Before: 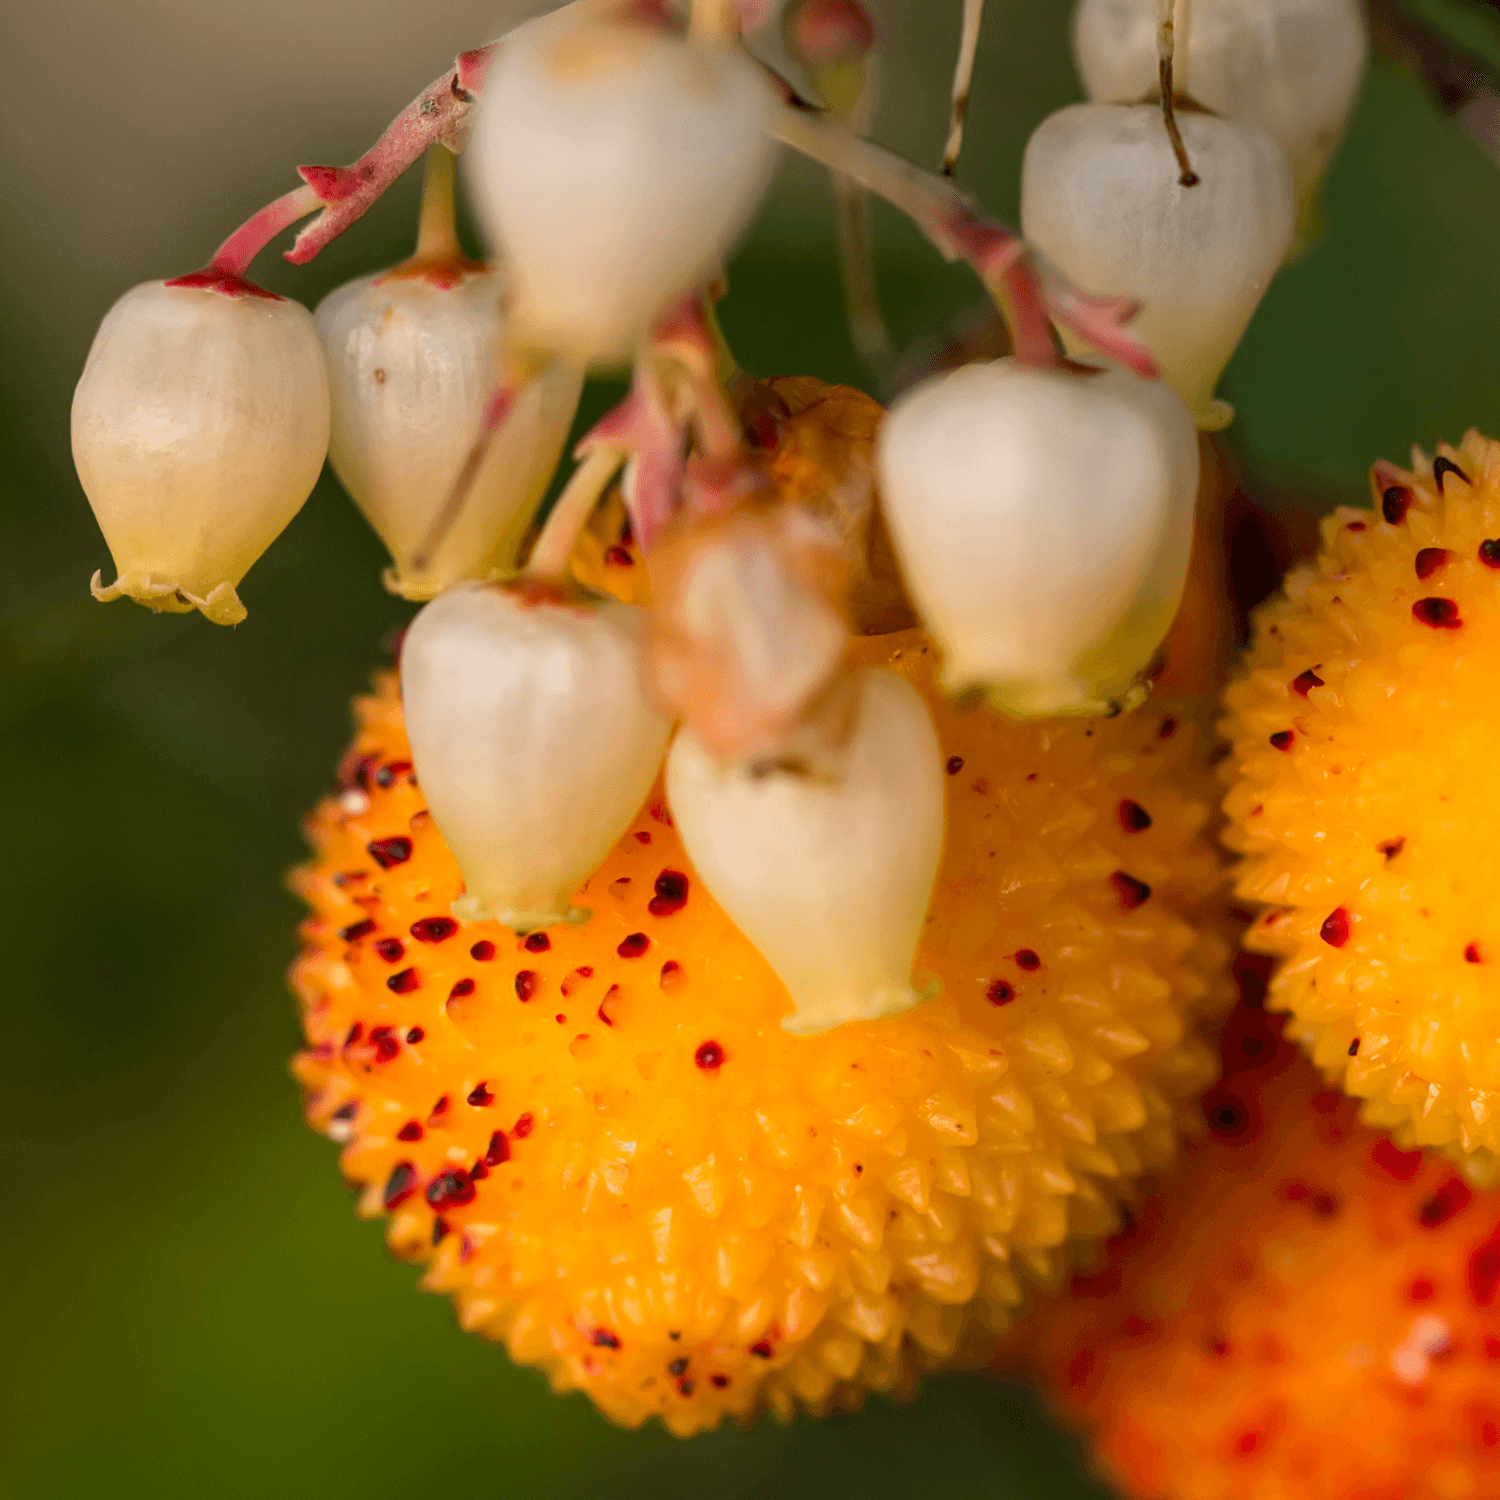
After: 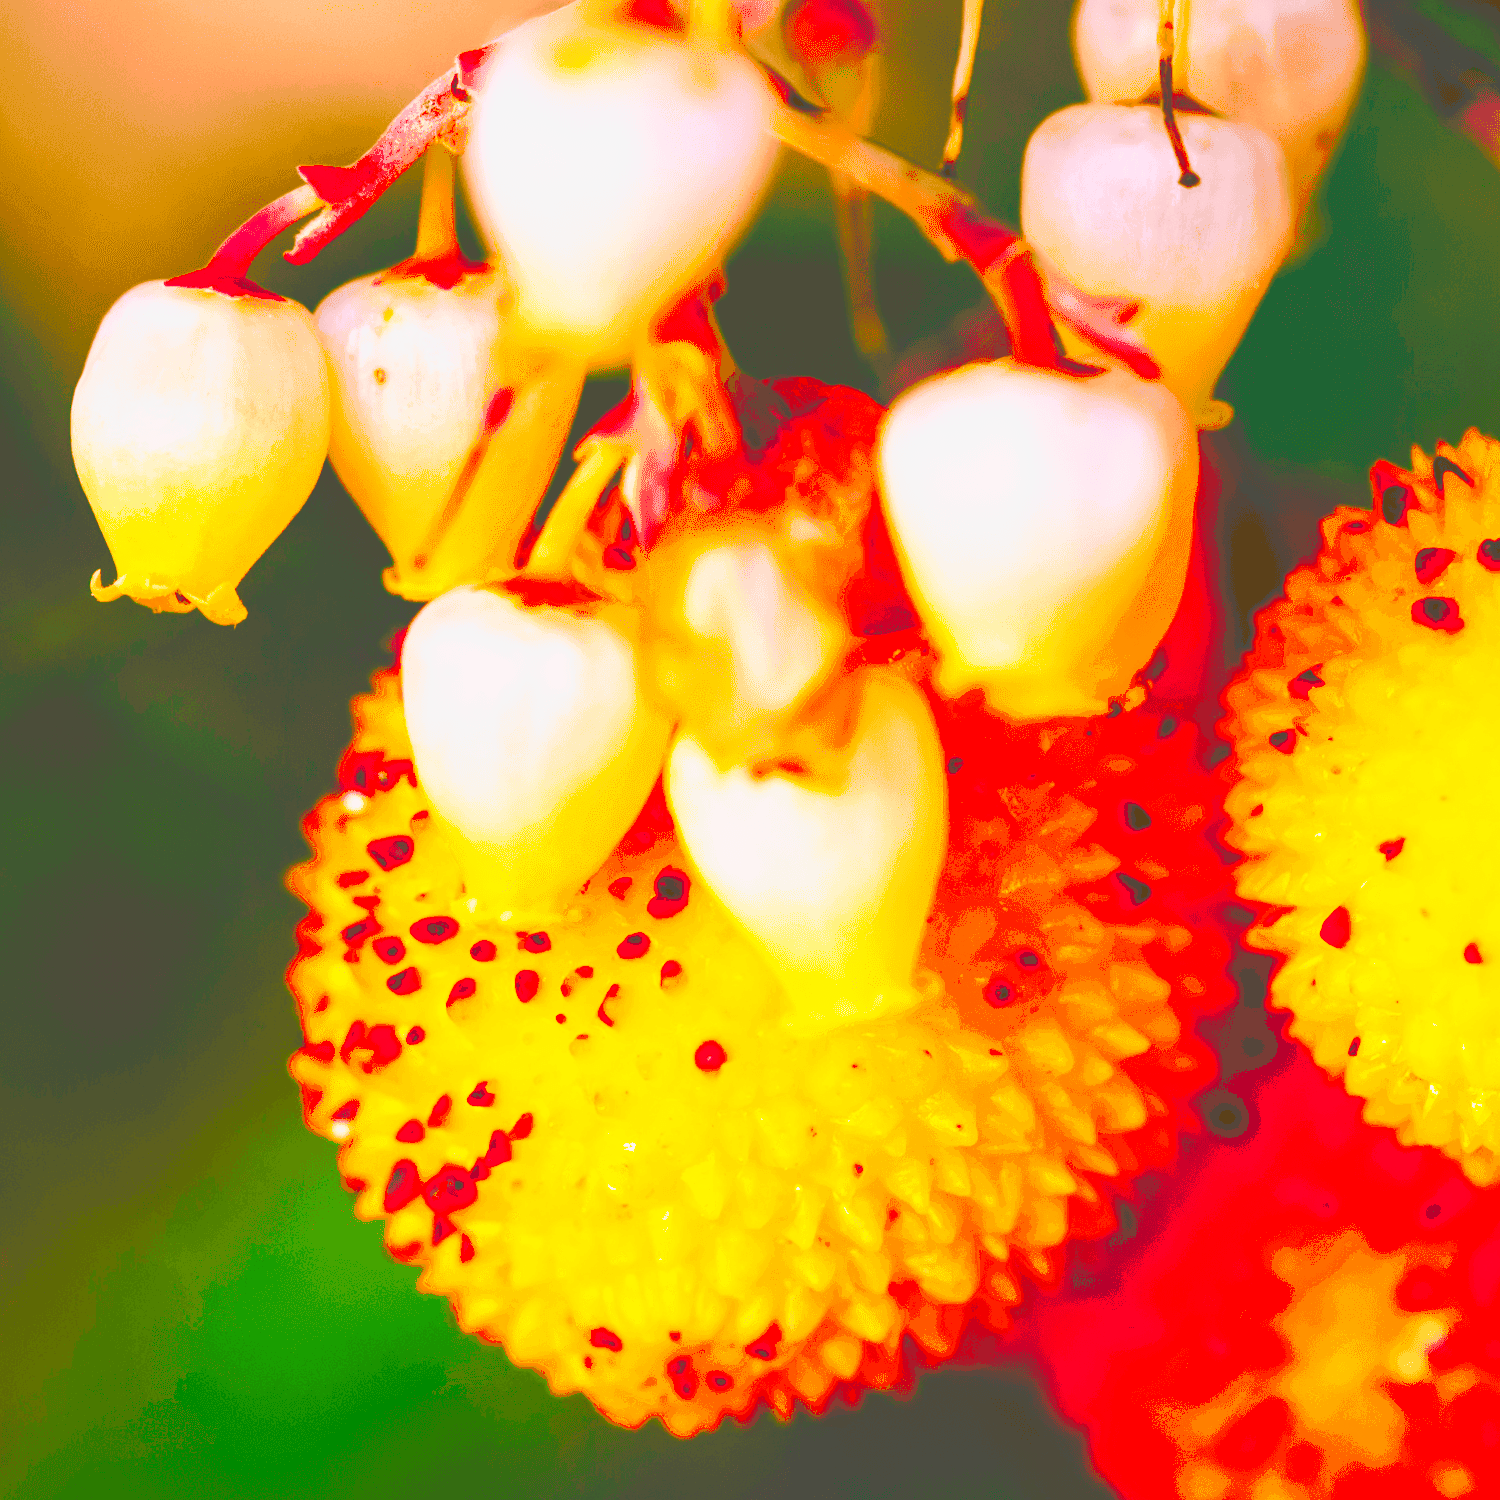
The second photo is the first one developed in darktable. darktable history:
color balance rgb: perceptual saturation grading › global saturation 25%, global vibrance 20%
color correction: saturation 2.15
white balance: red 1.042, blue 1.17
tone curve: curves: ch0 [(0, 0) (0.003, 0.279) (0.011, 0.287) (0.025, 0.295) (0.044, 0.304) (0.069, 0.316) (0.1, 0.319) (0.136, 0.316) (0.177, 0.32) (0.224, 0.359) (0.277, 0.421) (0.335, 0.511) (0.399, 0.639) (0.468, 0.734) (0.543, 0.827) (0.623, 0.89) (0.709, 0.944) (0.801, 0.965) (0.898, 0.968) (1, 1)], preserve colors none
